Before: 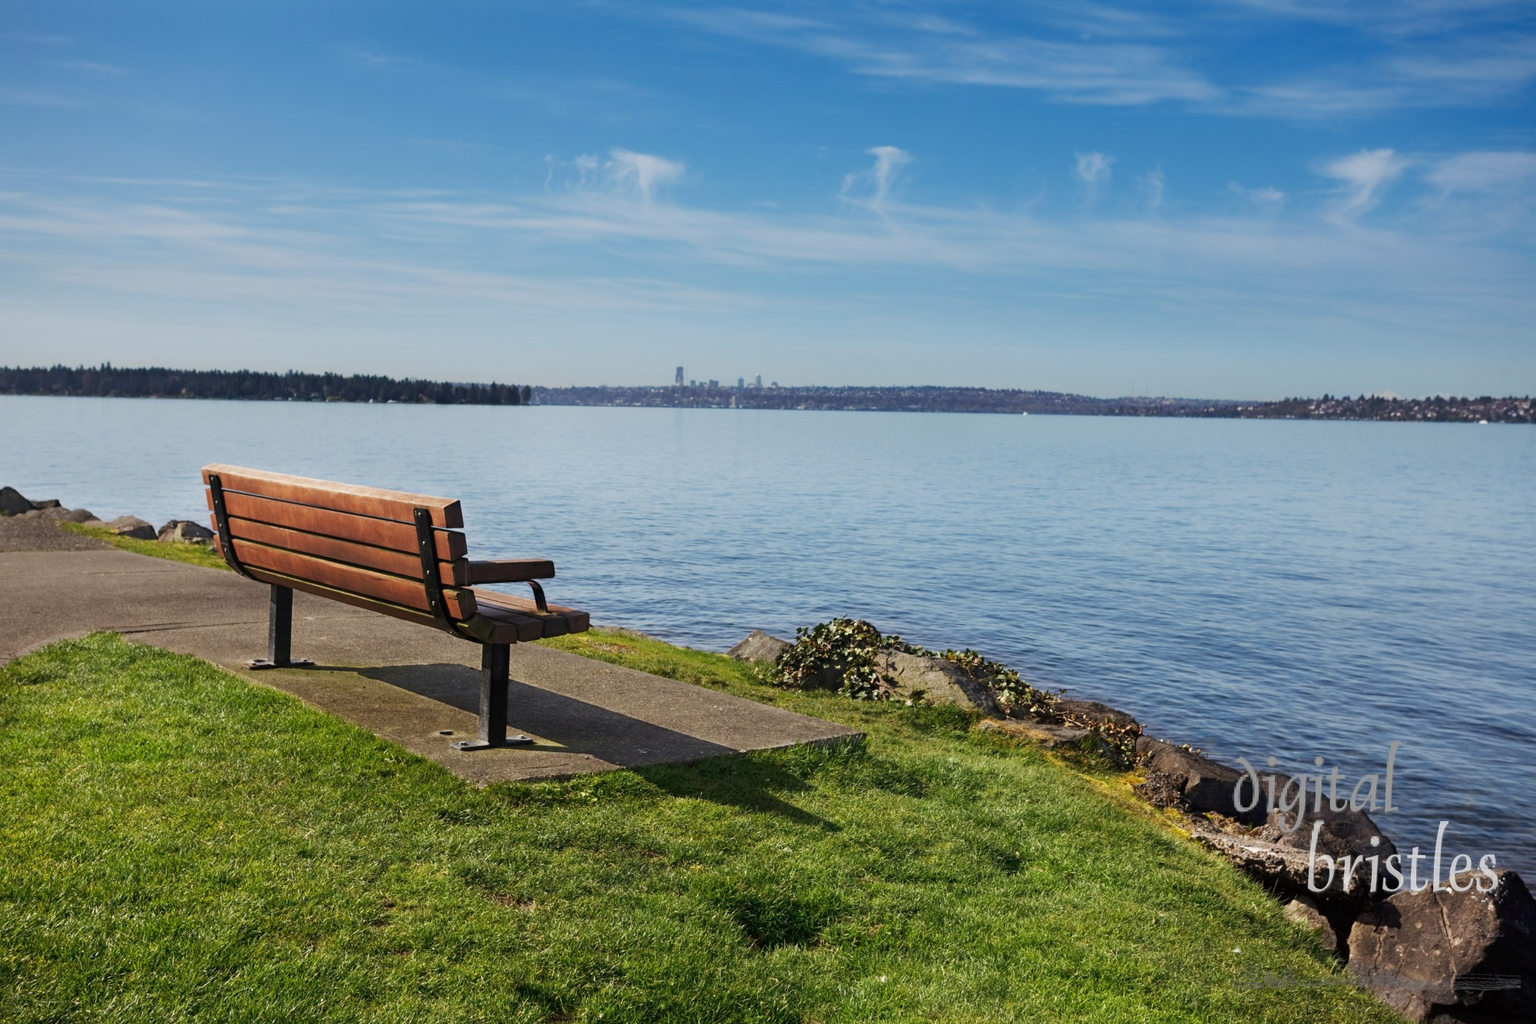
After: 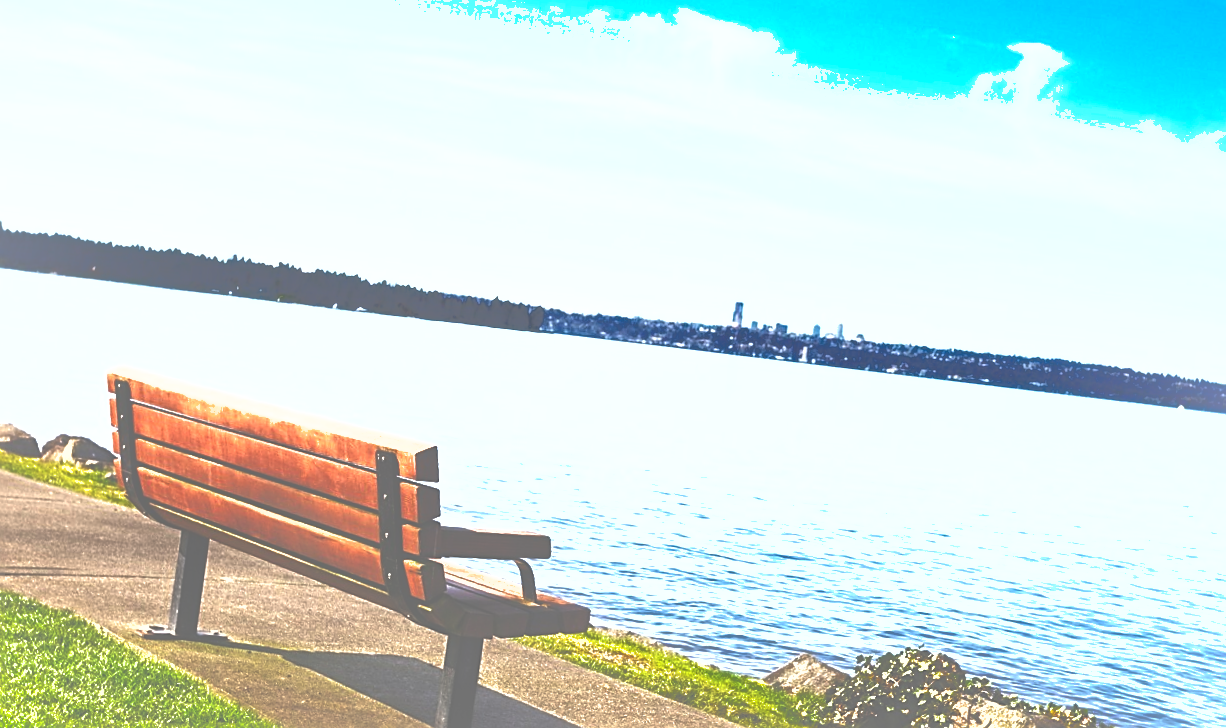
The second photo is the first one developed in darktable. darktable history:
exposure: black level correction -0.072, exposure 0.5 EV, compensate highlight preservation false
color correction: highlights b* -0.023, saturation 1.15
crop and rotate: angle -5.75°, left 2.214%, top 6.914%, right 27.54%, bottom 30.476%
sharpen: on, module defaults
tone equalizer: -8 EV -1.09 EV, -7 EV -1.04 EV, -6 EV -0.899 EV, -5 EV -0.593 EV, -3 EV 0.597 EV, -2 EV 0.891 EV, -1 EV 0.994 EV, +0 EV 1.07 EV
shadows and highlights: shadows 40.08, highlights -59.87
